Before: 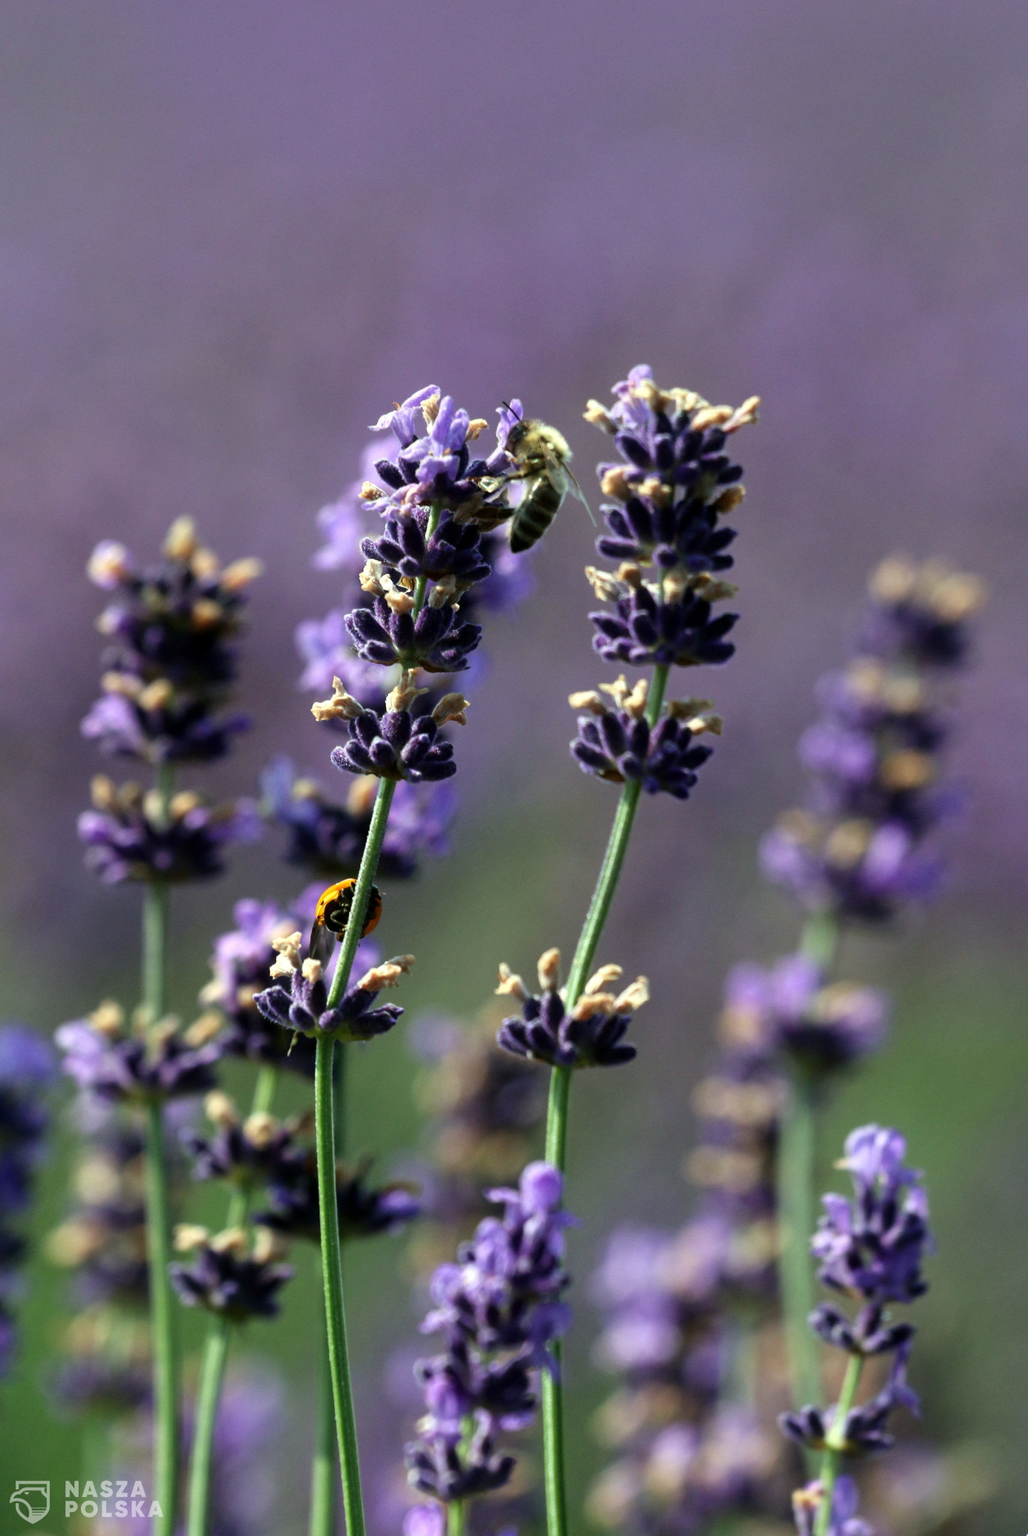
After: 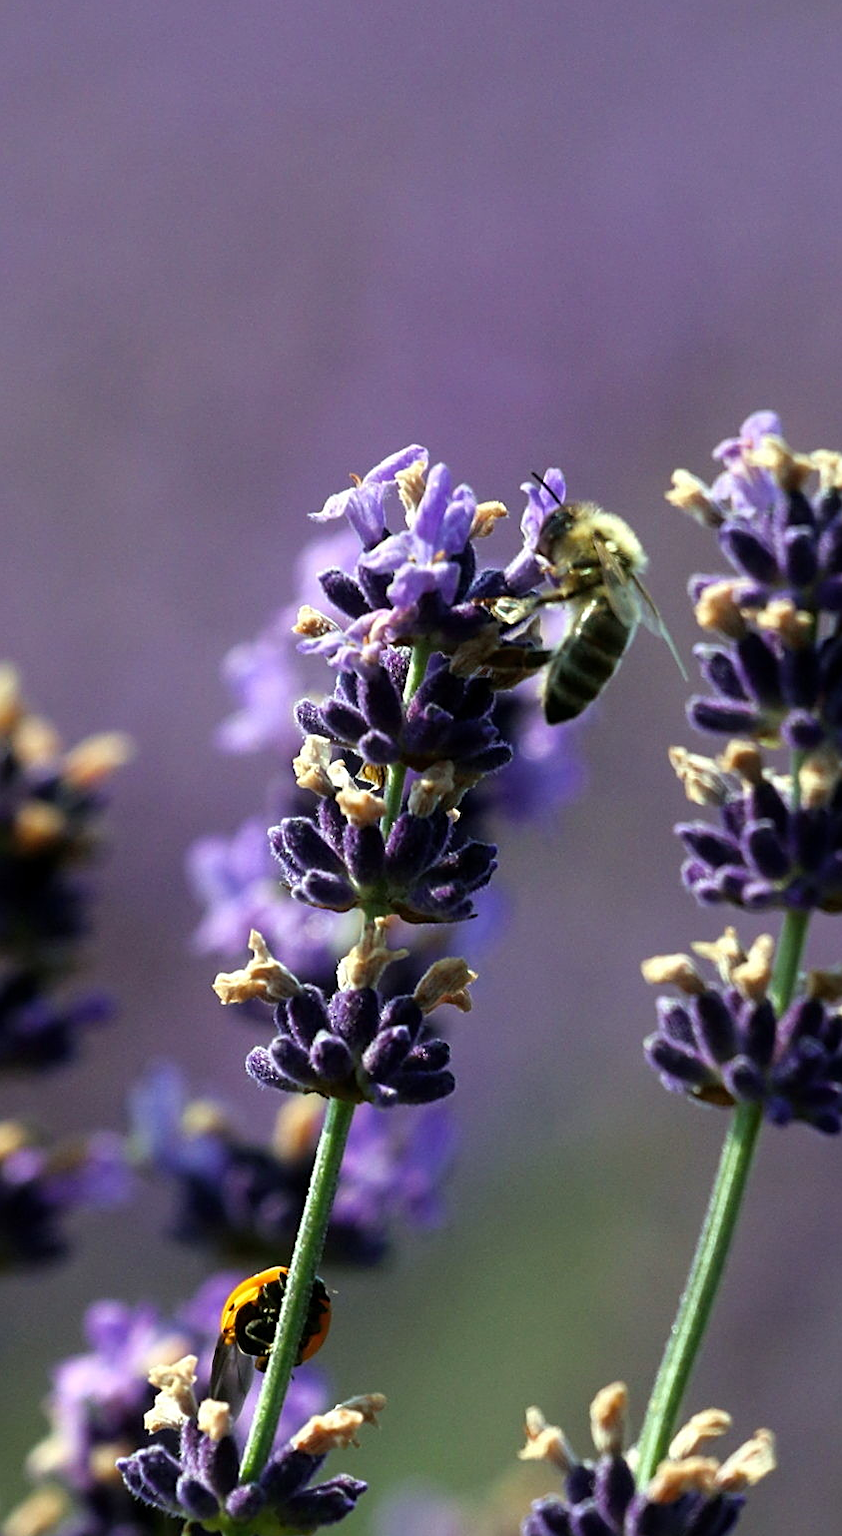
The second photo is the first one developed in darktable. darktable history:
crop: left 17.835%, top 7.675%, right 32.881%, bottom 32.213%
color balance rgb: shadows fall-off 101%, linear chroma grading › mid-tones 7.63%, perceptual saturation grading › mid-tones 11.68%, mask middle-gray fulcrum 22.45%, global vibrance 10.11%, saturation formula JzAzBz (2021)
sharpen: on, module defaults
